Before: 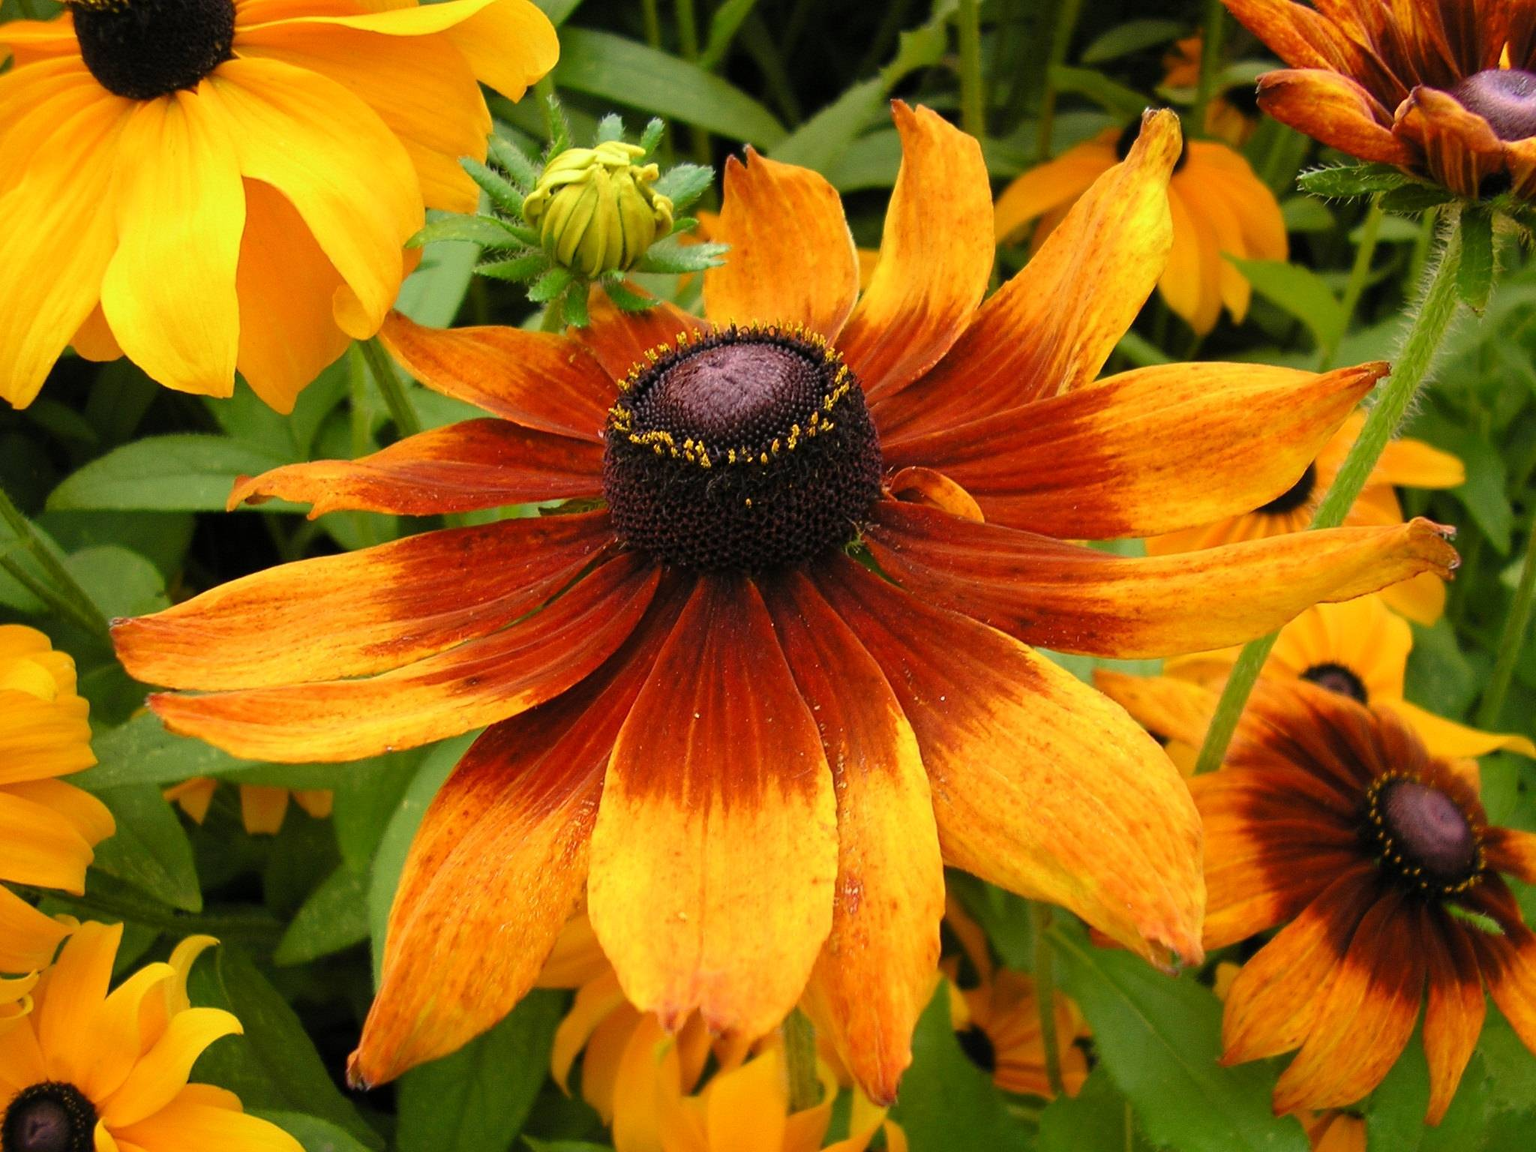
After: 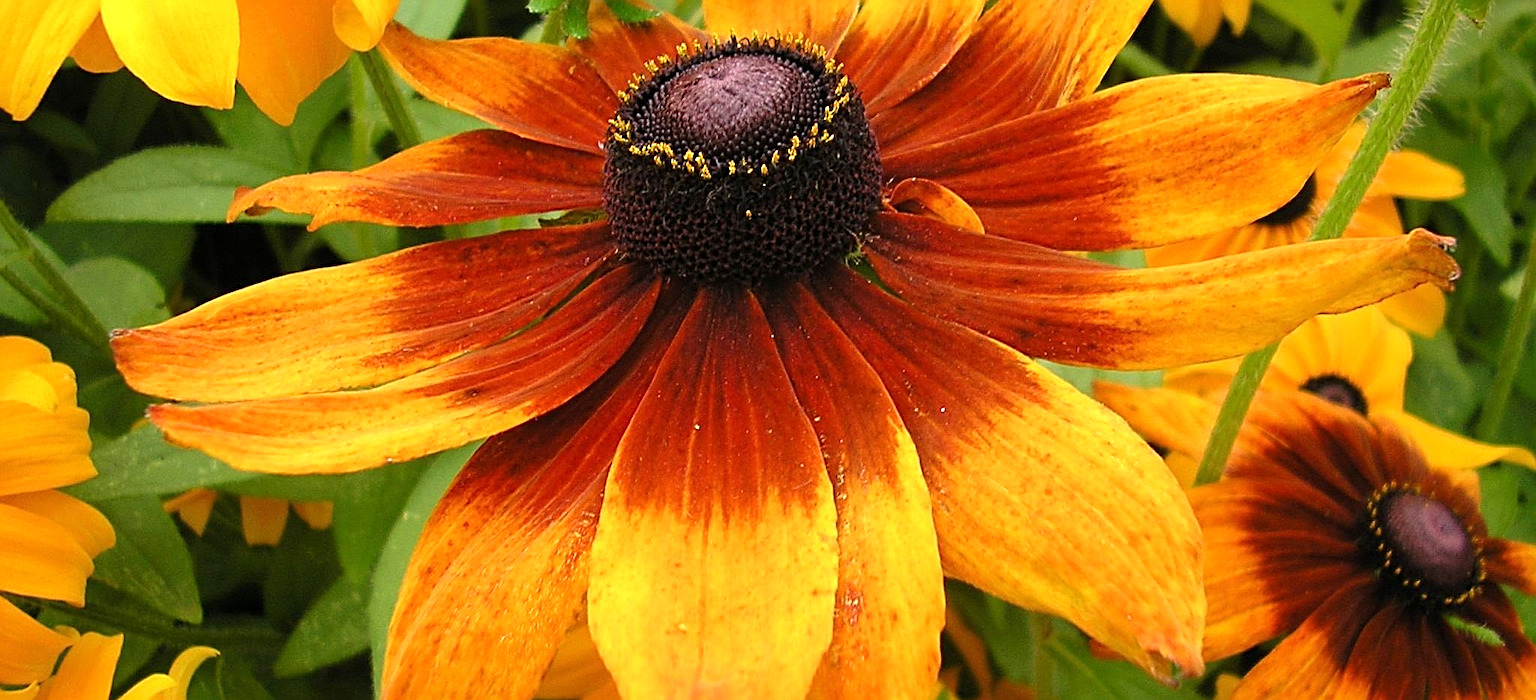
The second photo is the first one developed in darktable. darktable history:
crop and rotate: top 25.101%, bottom 14.048%
exposure: exposure 0.249 EV, compensate exposure bias true, compensate highlight preservation false
sharpen: radius 2.55, amount 0.65
